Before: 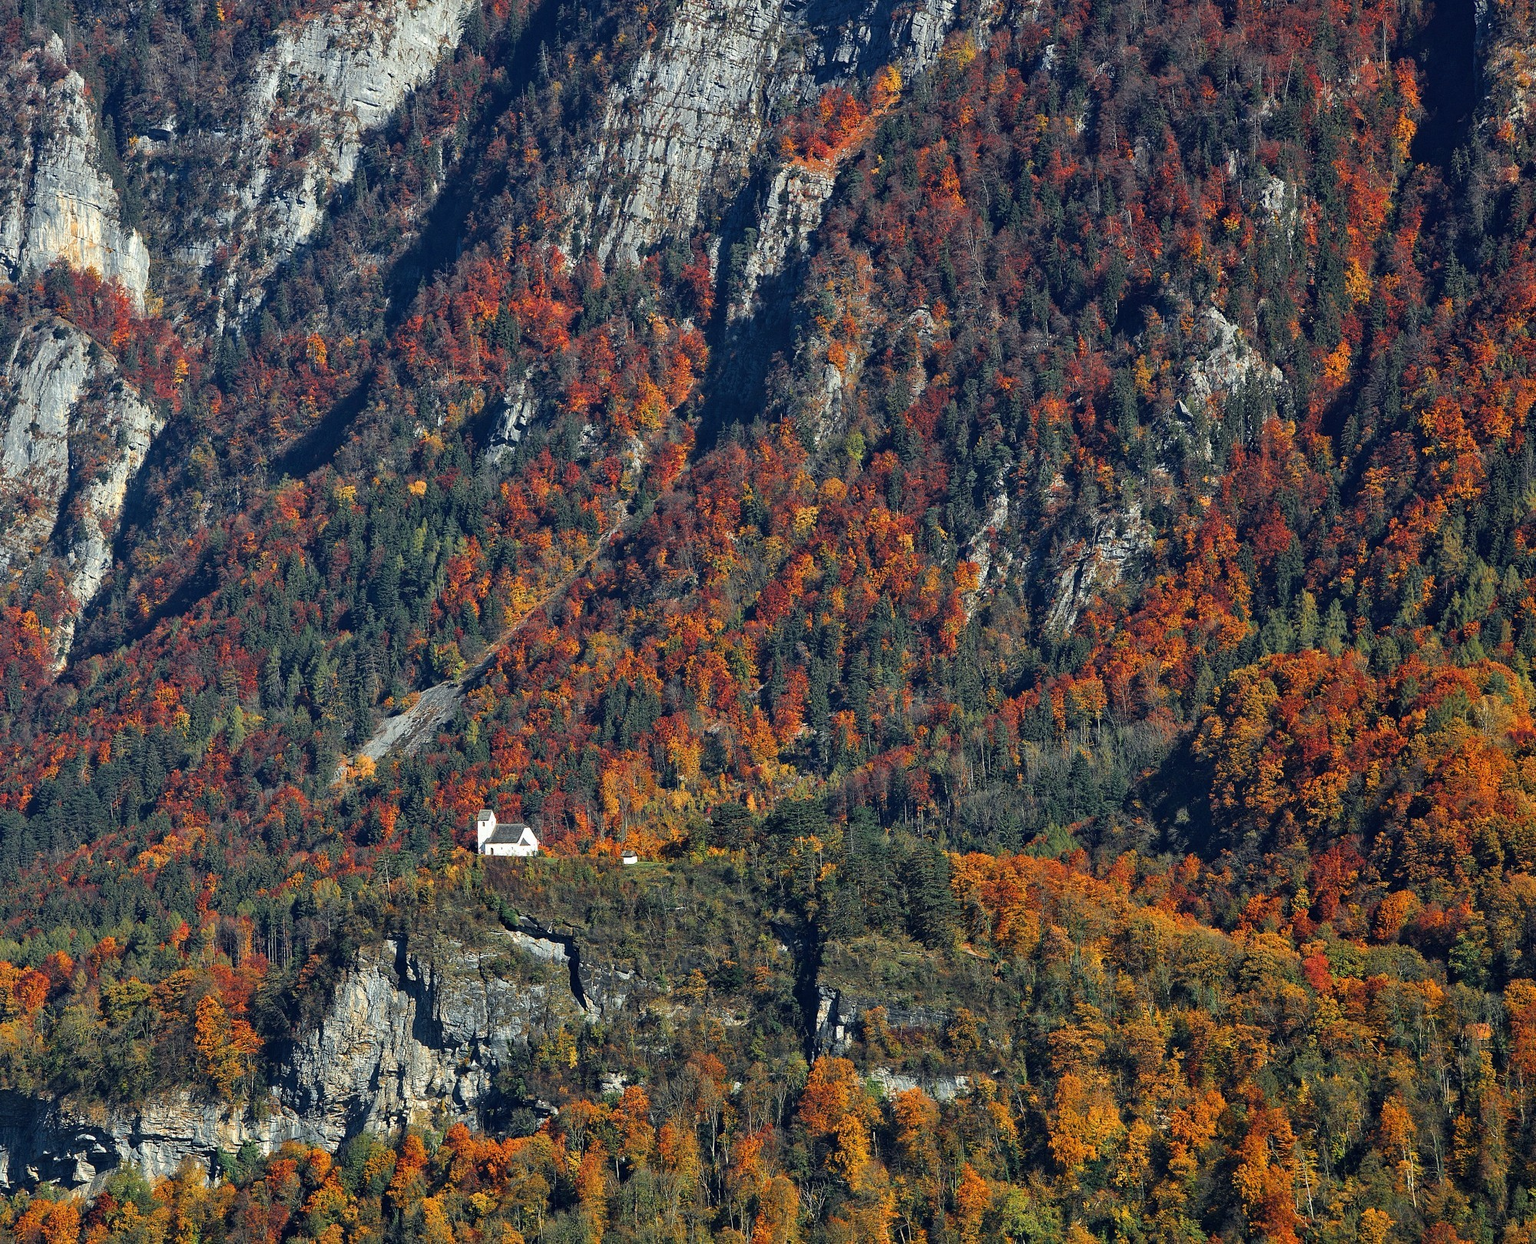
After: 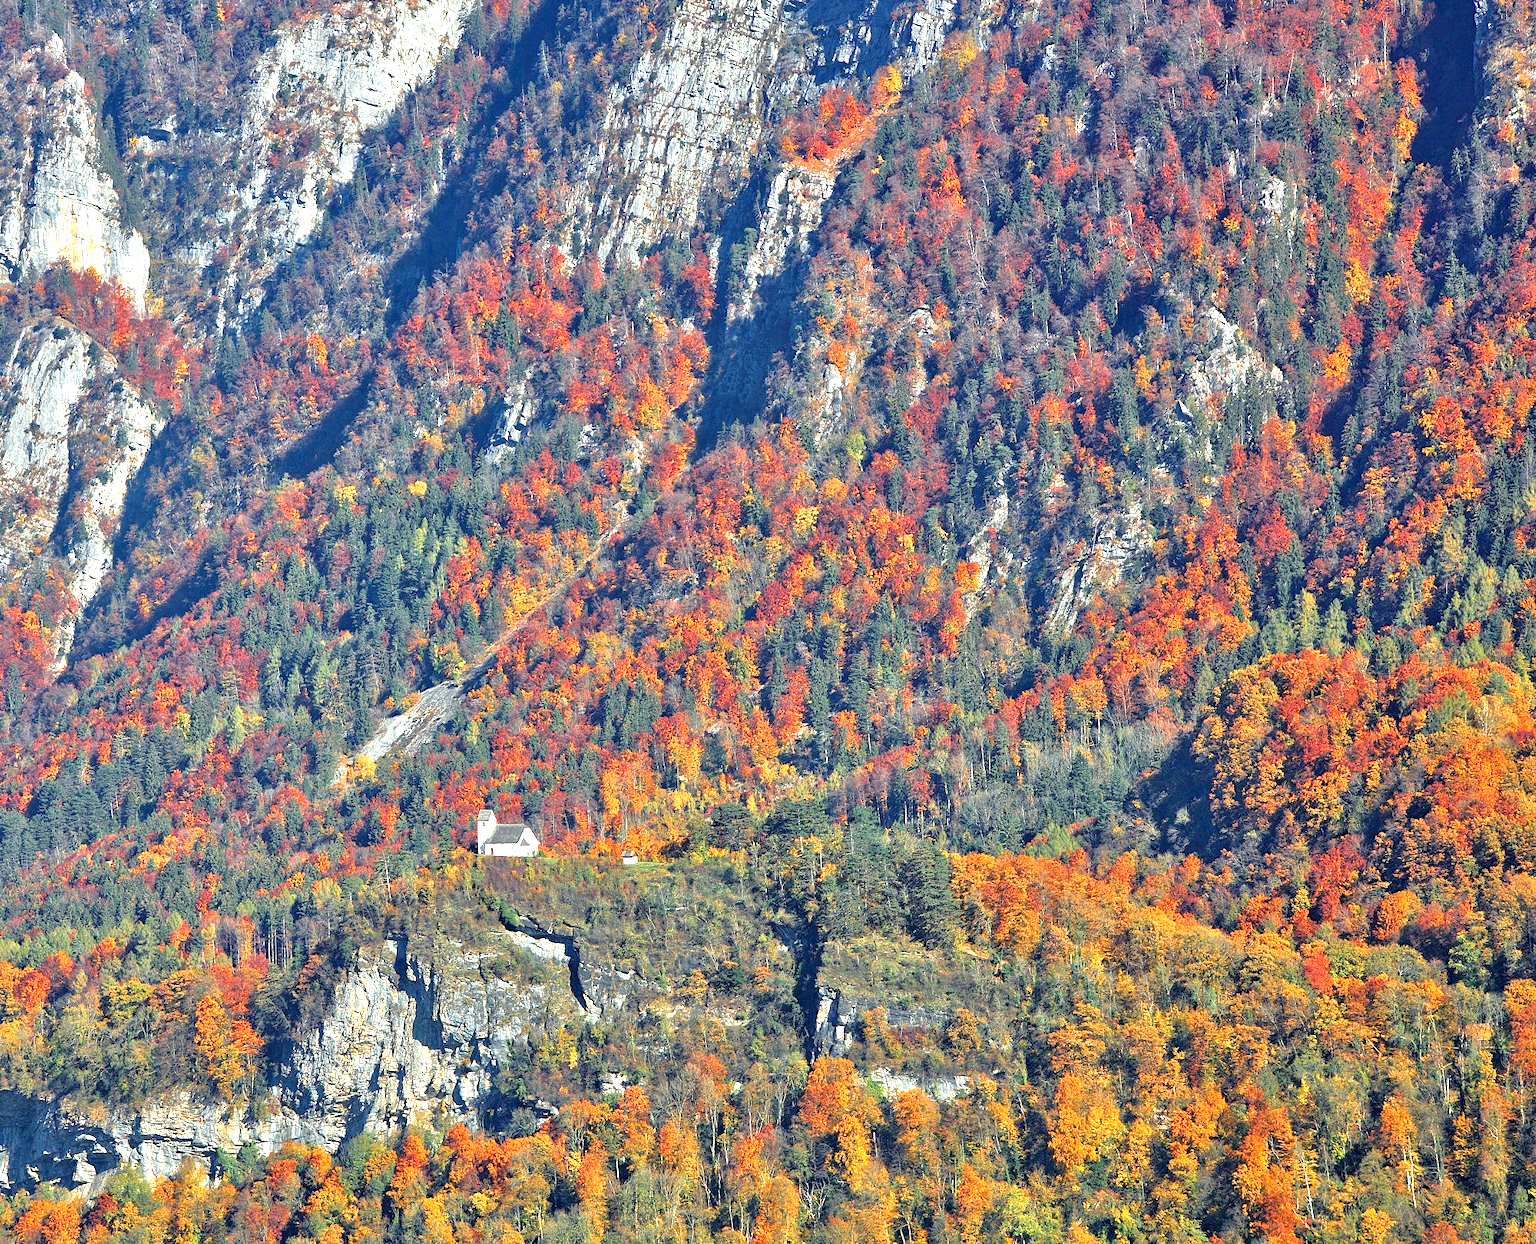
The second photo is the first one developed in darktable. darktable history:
tone equalizer: -7 EV 0.15 EV, -6 EV 0.6 EV, -5 EV 1.15 EV, -4 EV 1.33 EV, -3 EV 1.15 EV, -2 EV 0.6 EV, -1 EV 0.15 EV, mask exposure compensation -0.5 EV
exposure: black level correction 0.001, exposure 1.05 EV, compensate exposure bias true, compensate highlight preservation false
